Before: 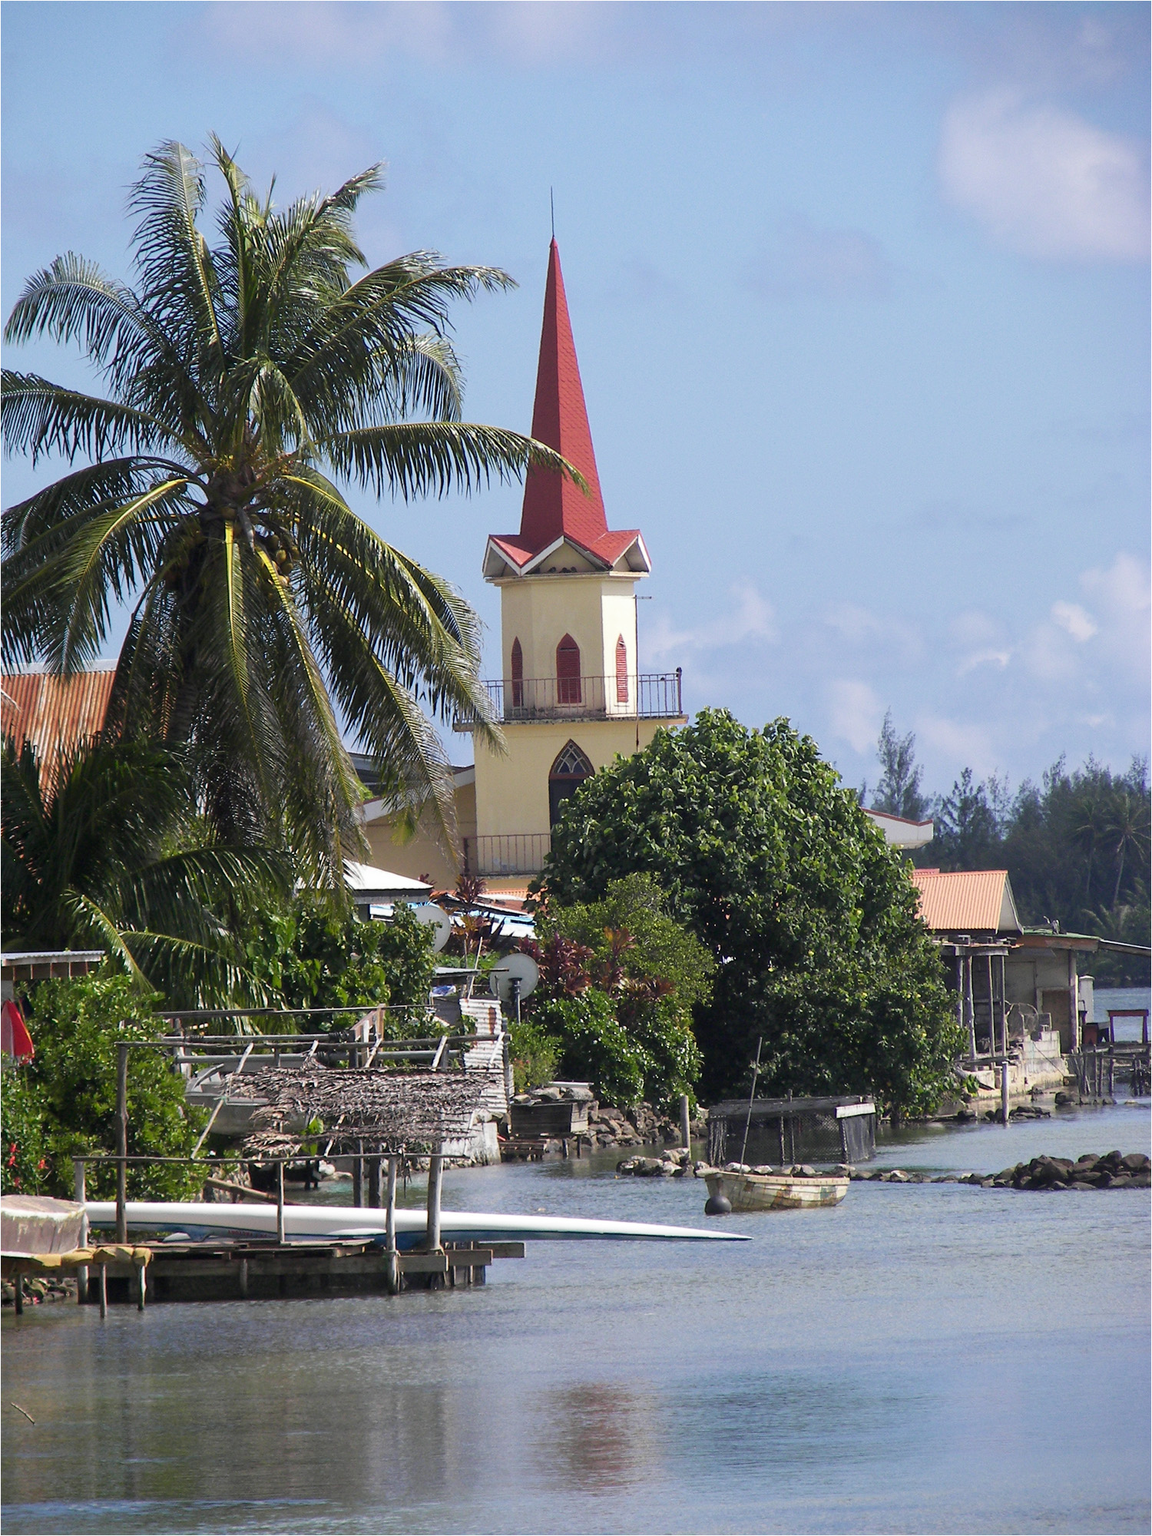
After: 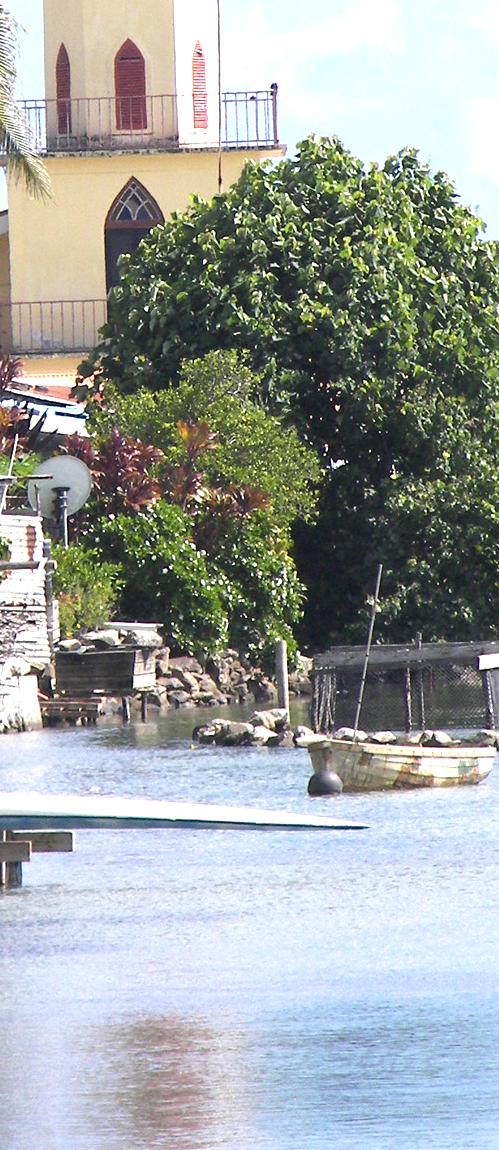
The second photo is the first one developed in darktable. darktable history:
exposure: black level correction 0, exposure 1.095 EV, compensate exposure bias true, compensate highlight preservation false
crop: left 40.722%, top 39.325%, right 26.002%, bottom 3.141%
